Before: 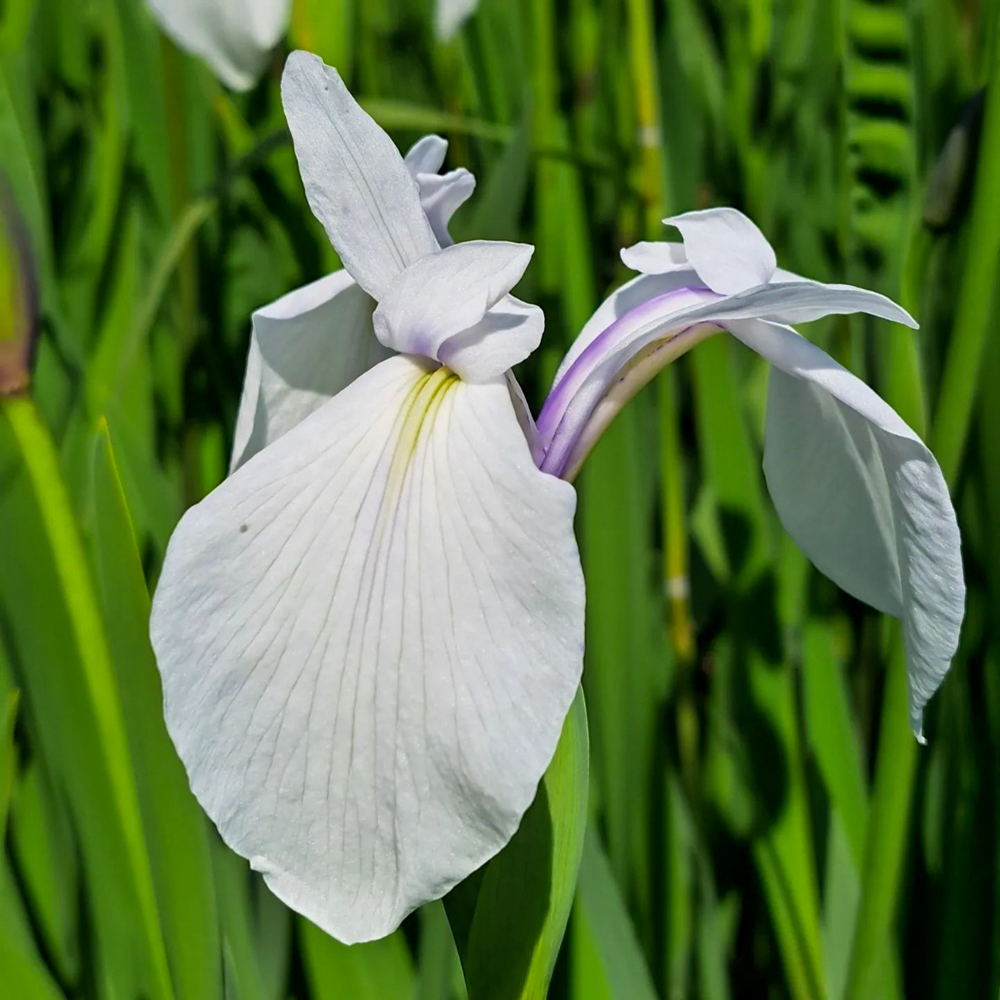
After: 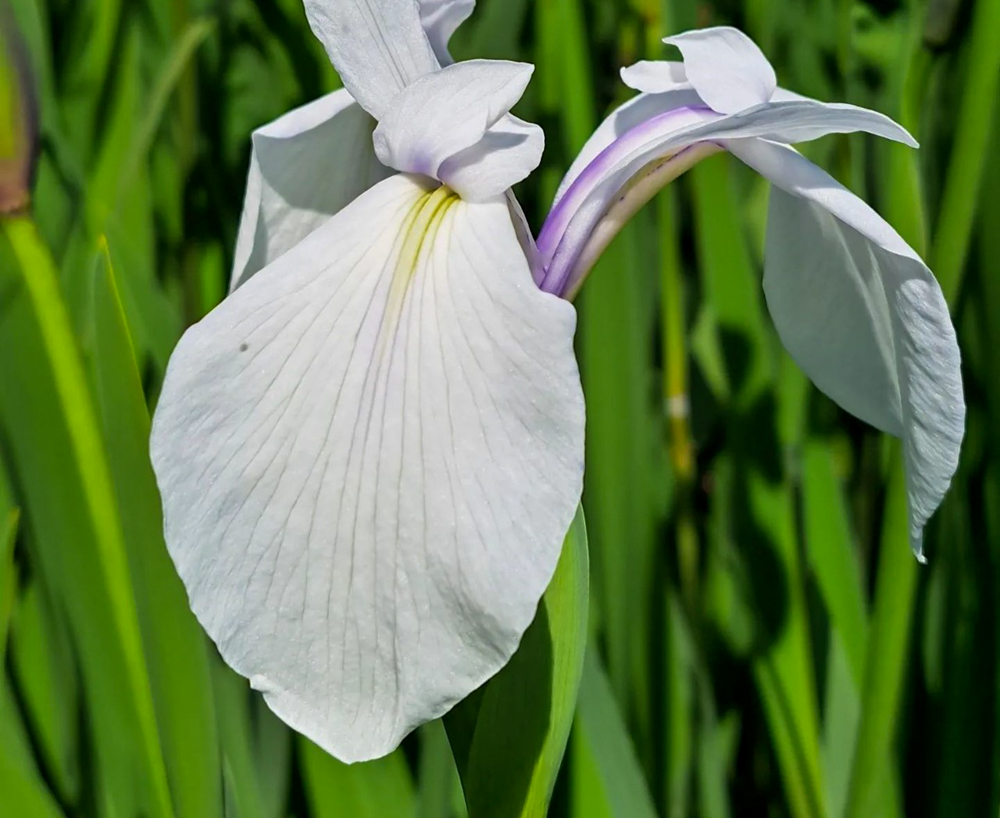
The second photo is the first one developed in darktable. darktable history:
crop and rotate: top 18.157%
